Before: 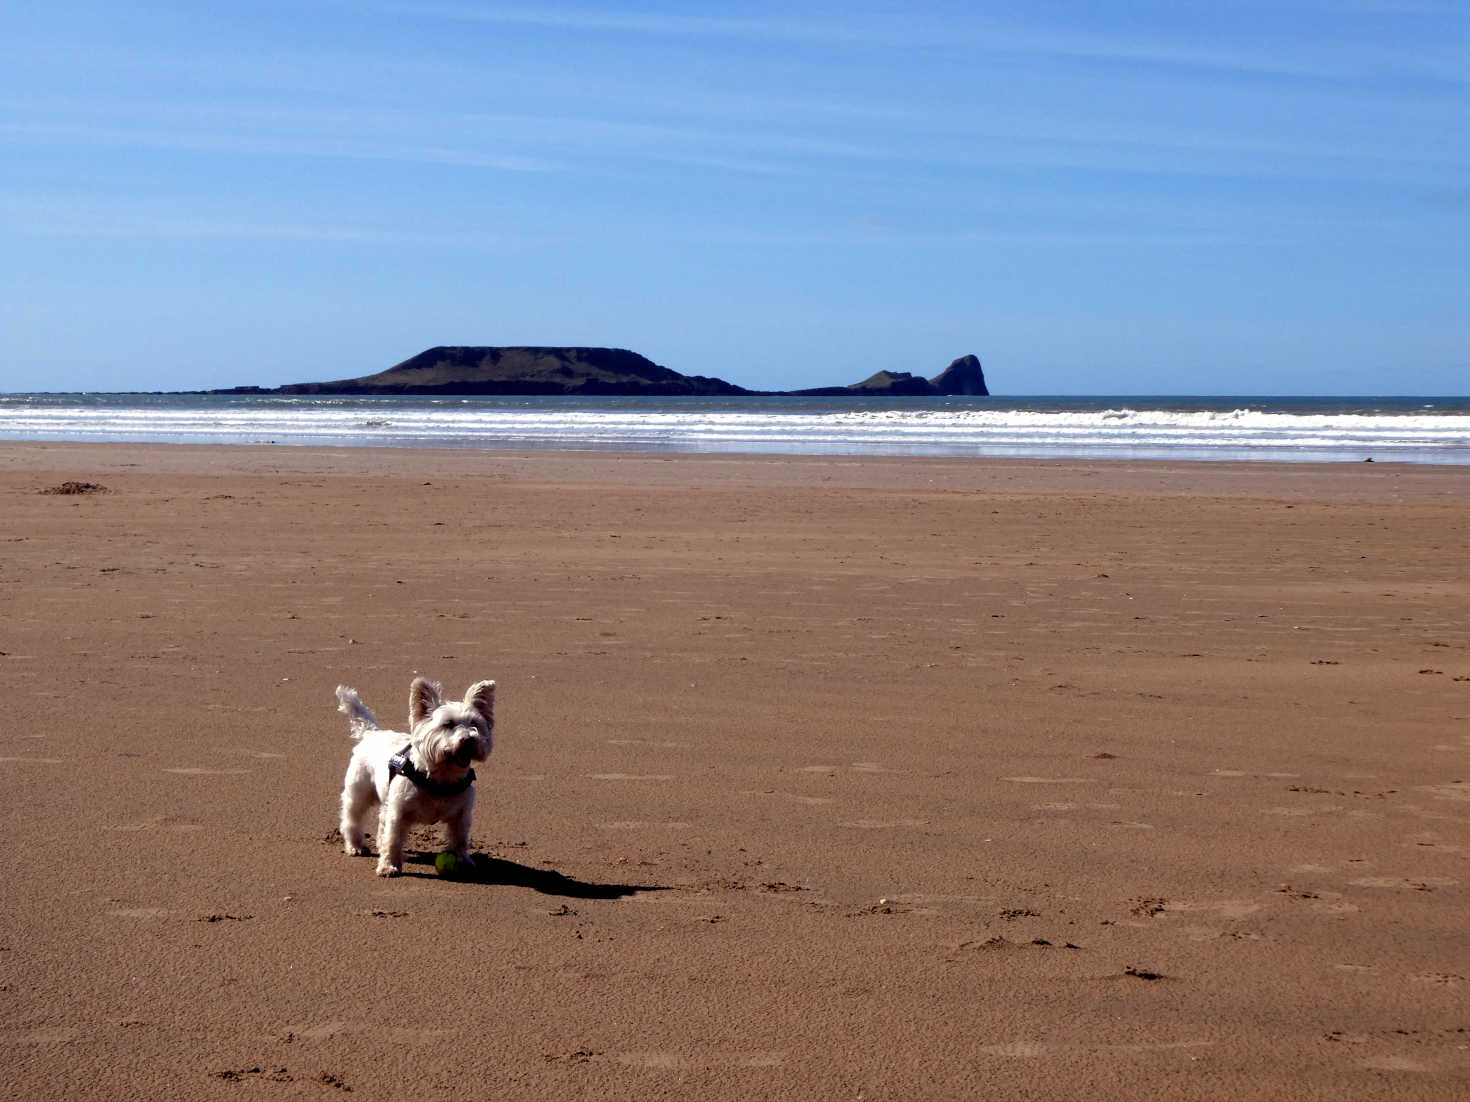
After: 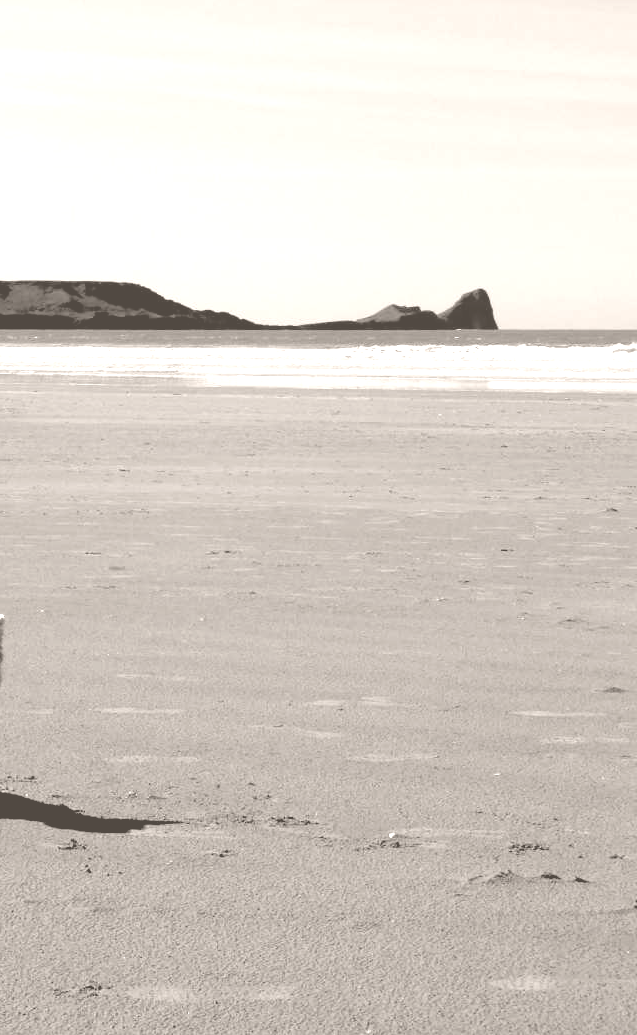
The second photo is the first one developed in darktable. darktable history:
contrast brightness saturation: saturation 0.13
crop: left 33.452%, top 6.025%, right 23.155%
color balance rgb: global offset › luminance -0.5%, perceptual saturation grading › highlights -17.77%, perceptual saturation grading › mid-tones 33.1%, perceptual saturation grading › shadows 50.52%, perceptual brilliance grading › highlights 10.8%, perceptual brilliance grading › shadows -10.8%, global vibrance 24.22%, contrast -25%
exposure: compensate highlight preservation false
colorize: hue 34.49°, saturation 35.33%, source mix 100%, lightness 55%, version 1
